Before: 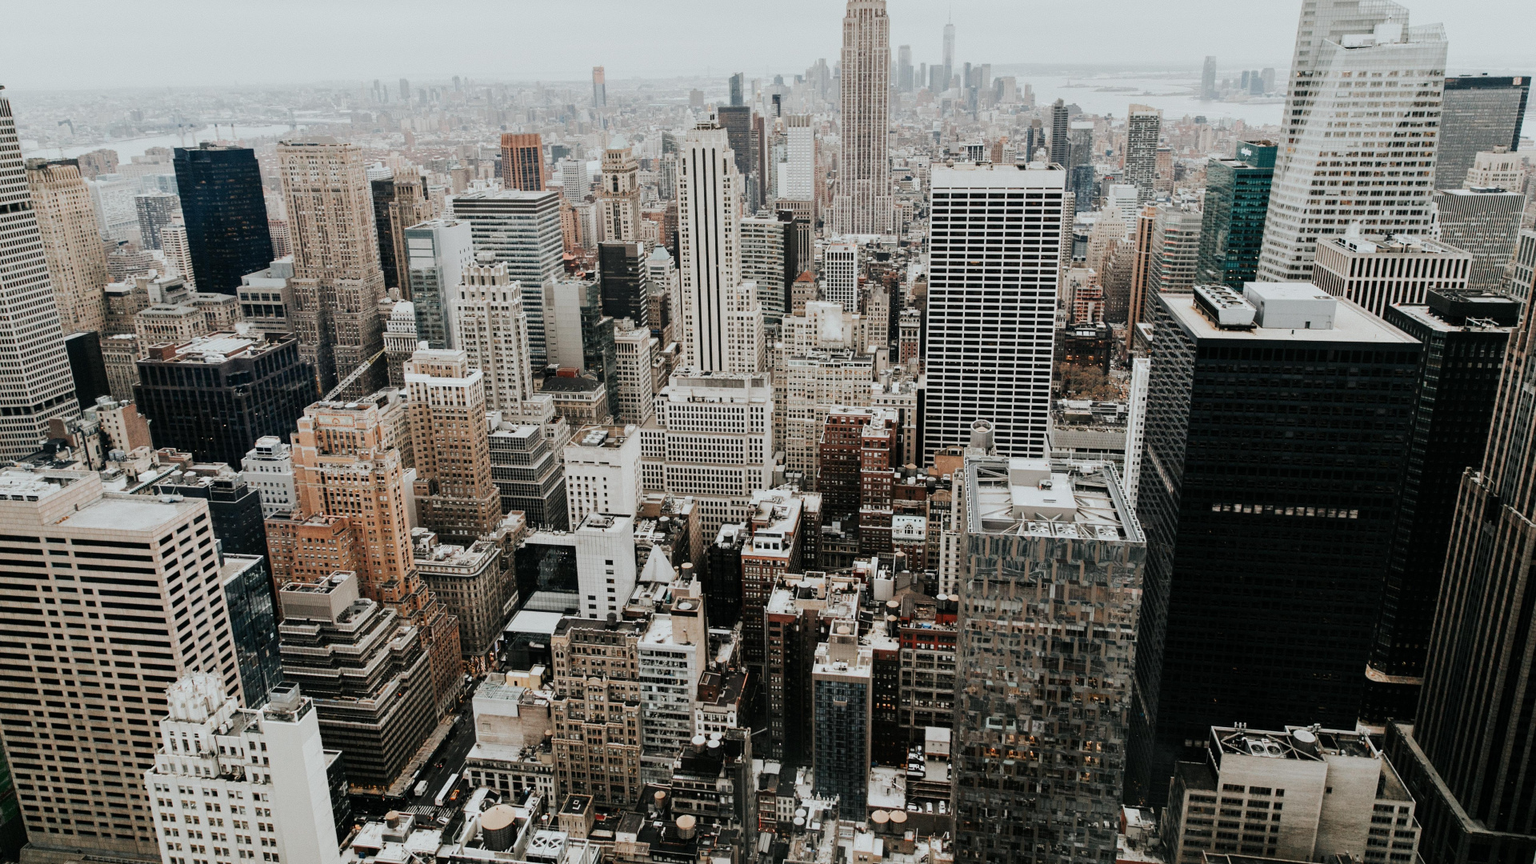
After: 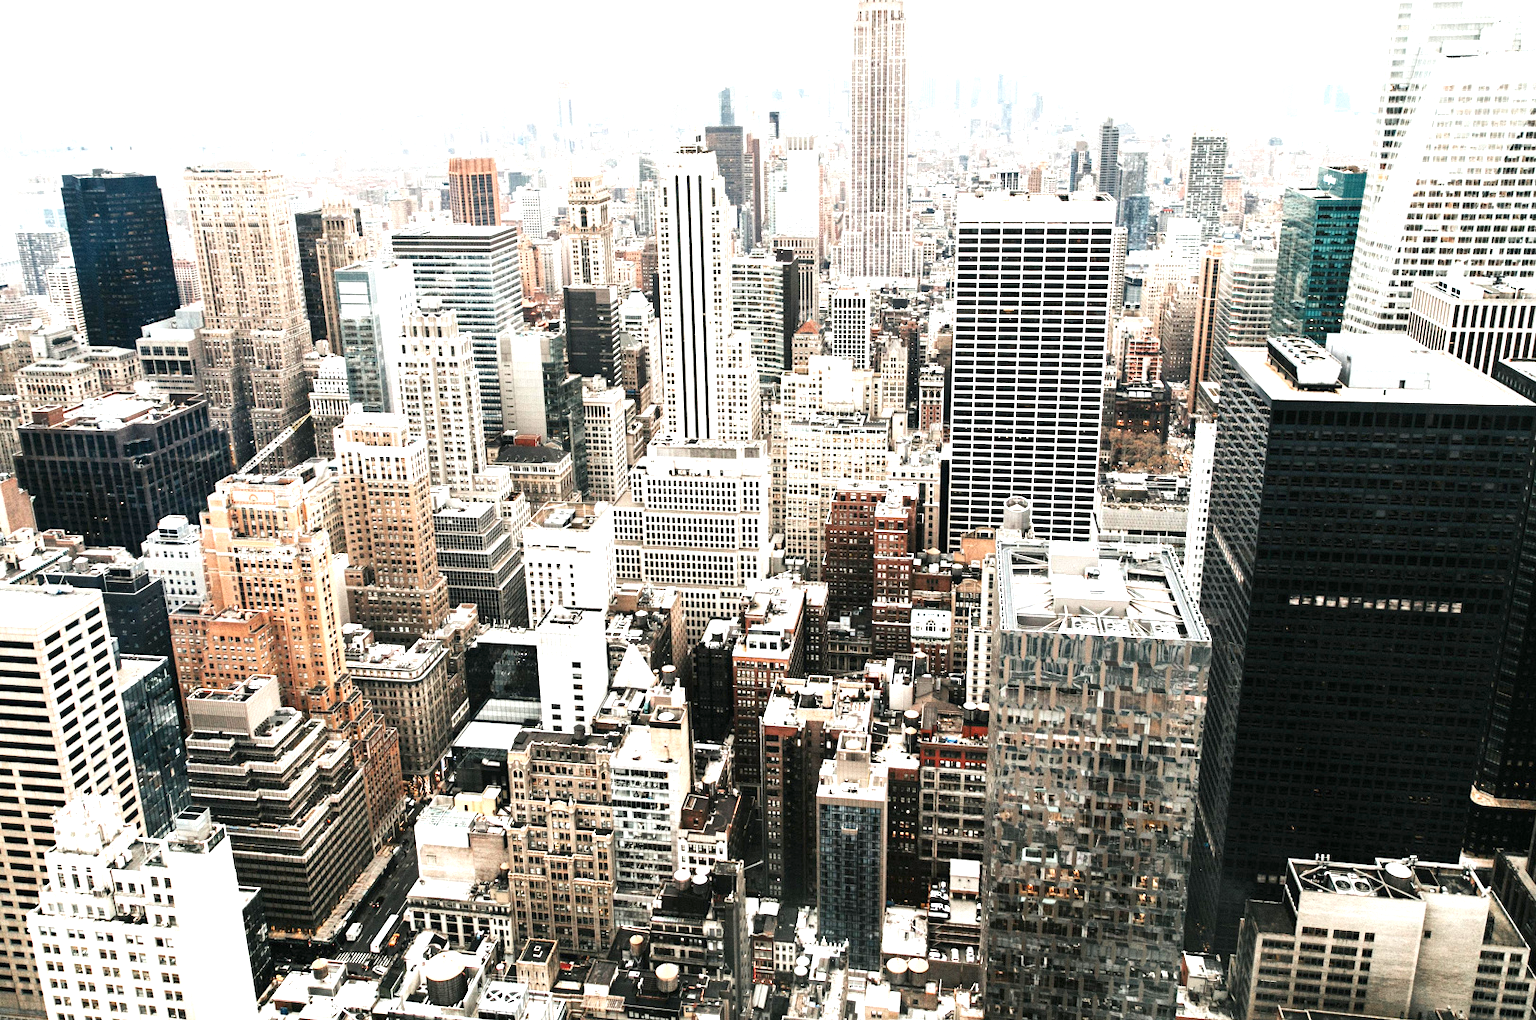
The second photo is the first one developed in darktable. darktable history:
exposure: black level correction 0, exposure 1.493 EV, compensate highlight preservation false
crop: left 7.952%, right 7.461%
